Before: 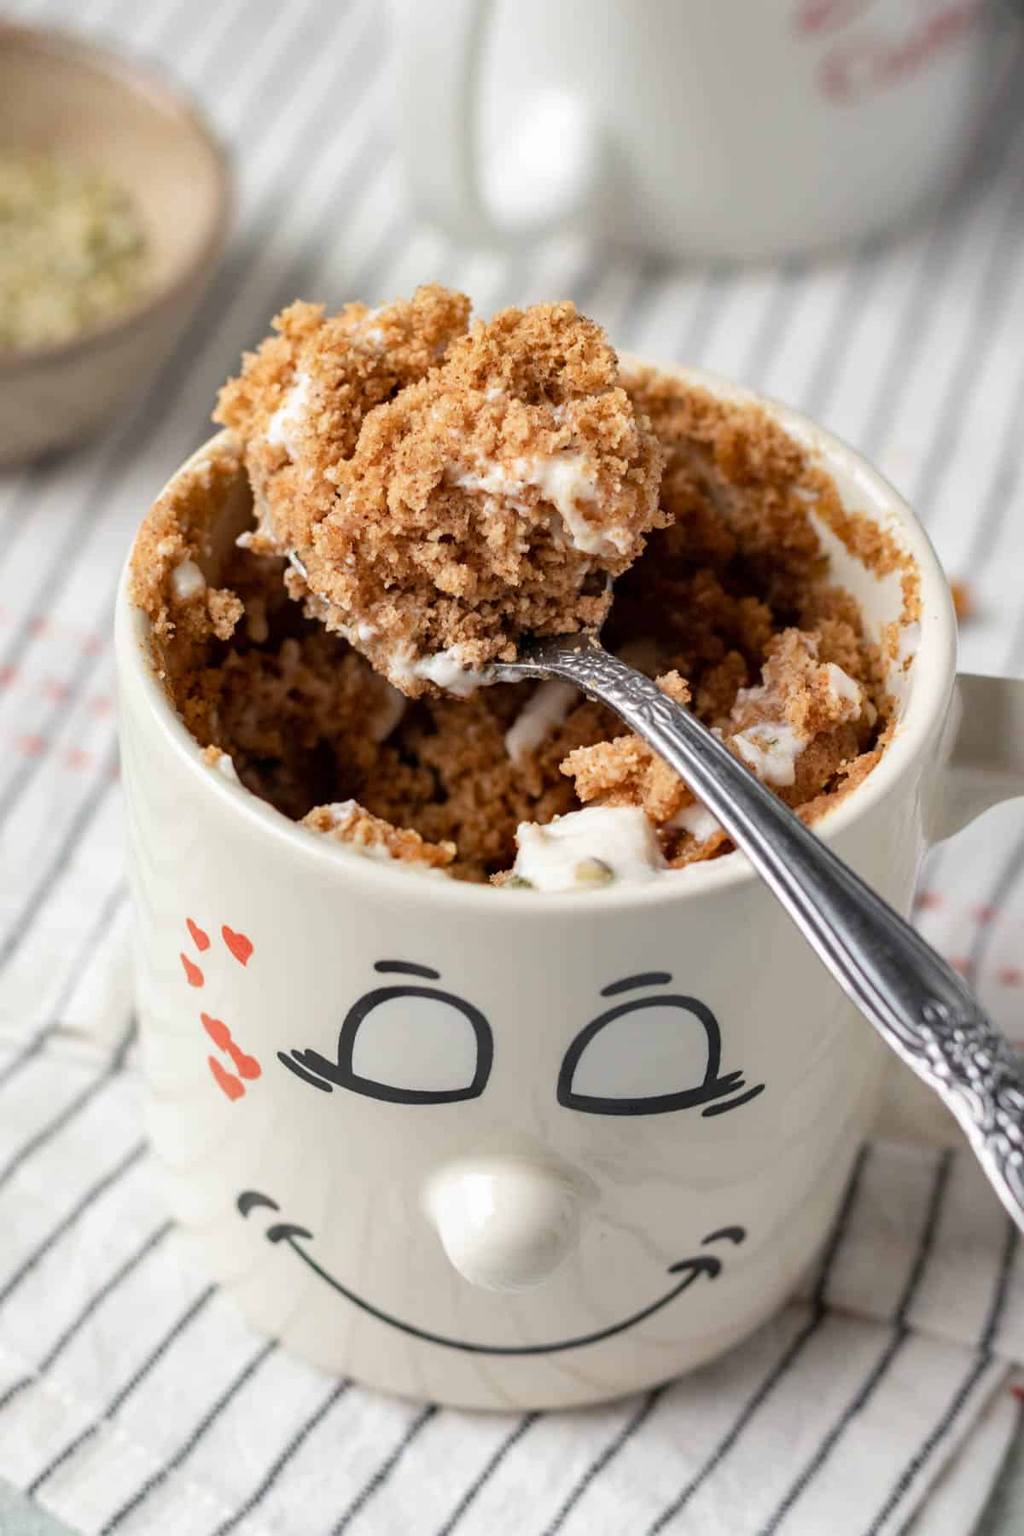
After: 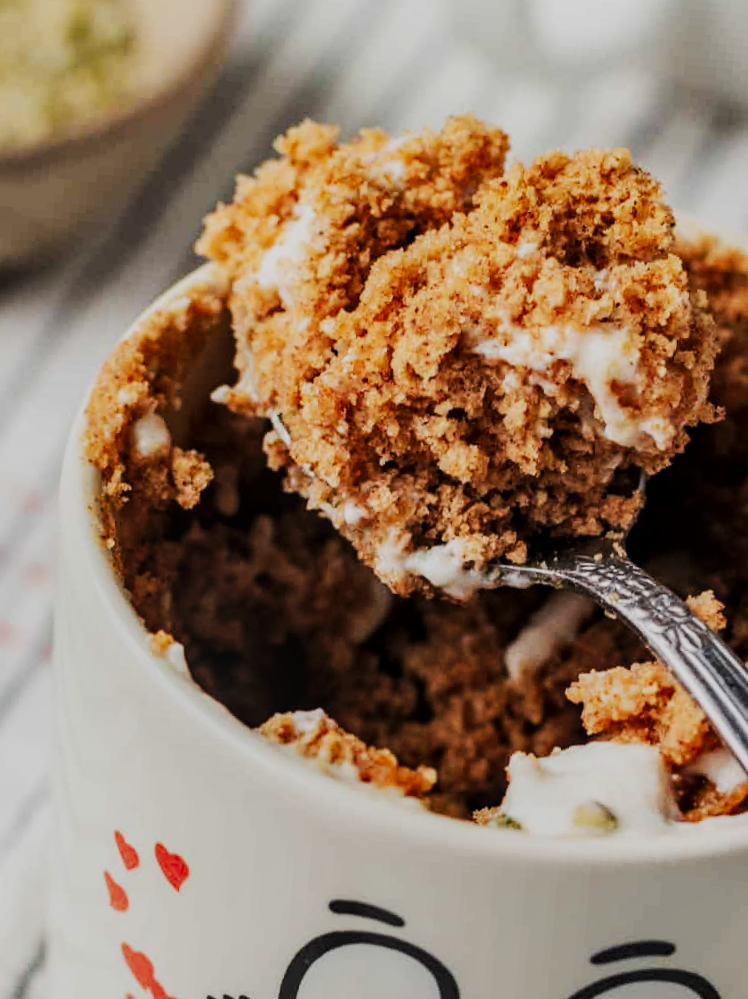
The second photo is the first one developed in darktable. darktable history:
crop and rotate: angle -4.99°, left 2.122%, top 6.945%, right 27.566%, bottom 30.519%
local contrast: on, module defaults
tone curve: curves: ch0 [(0, 0) (0.003, 0.003) (0.011, 0.009) (0.025, 0.018) (0.044, 0.028) (0.069, 0.038) (0.1, 0.049) (0.136, 0.062) (0.177, 0.089) (0.224, 0.123) (0.277, 0.165) (0.335, 0.223) (0.399, 0.293) (0.468, 0.385) (0.543, 0.497) (0.623, 0.613) (0.709, 0.716) (0.801, 0.802) (0.898, 0.887) (1, 1)], preserve colors none
filmic rgb: black relative exposure -16 EV, white relative exposure 6.12 EV, hardness 5.22
